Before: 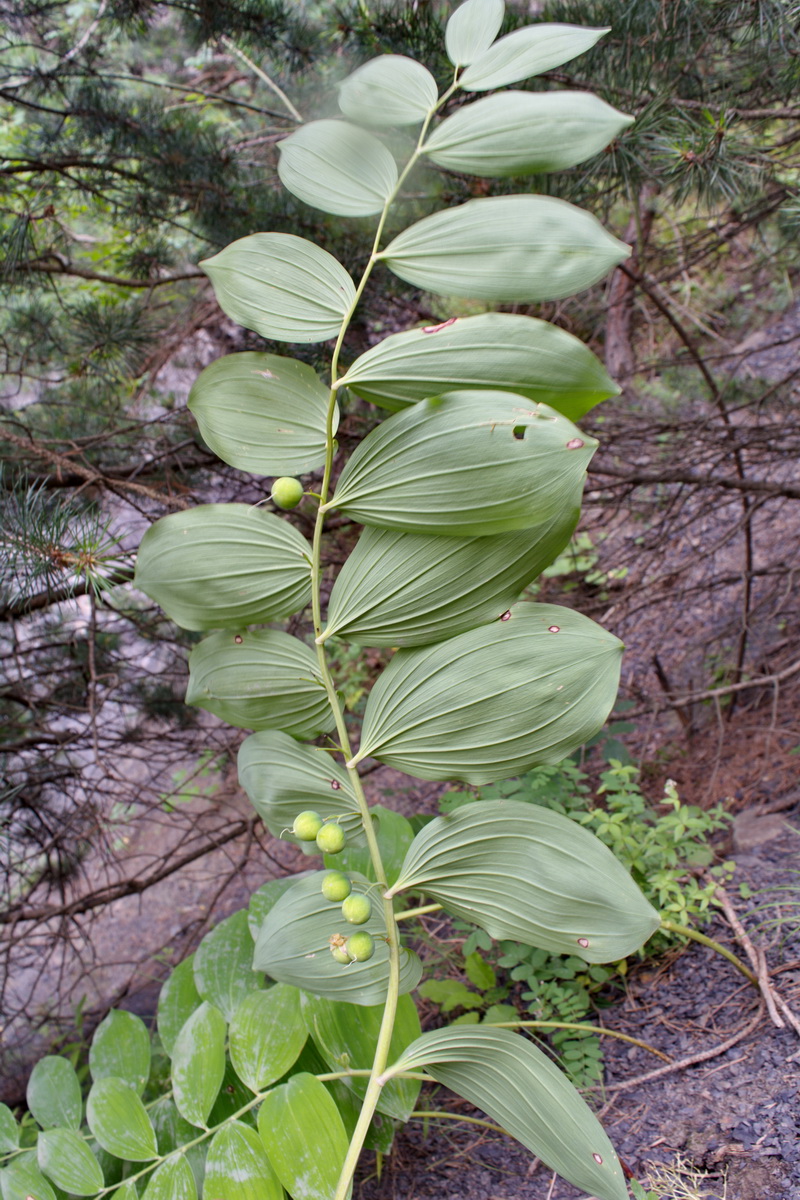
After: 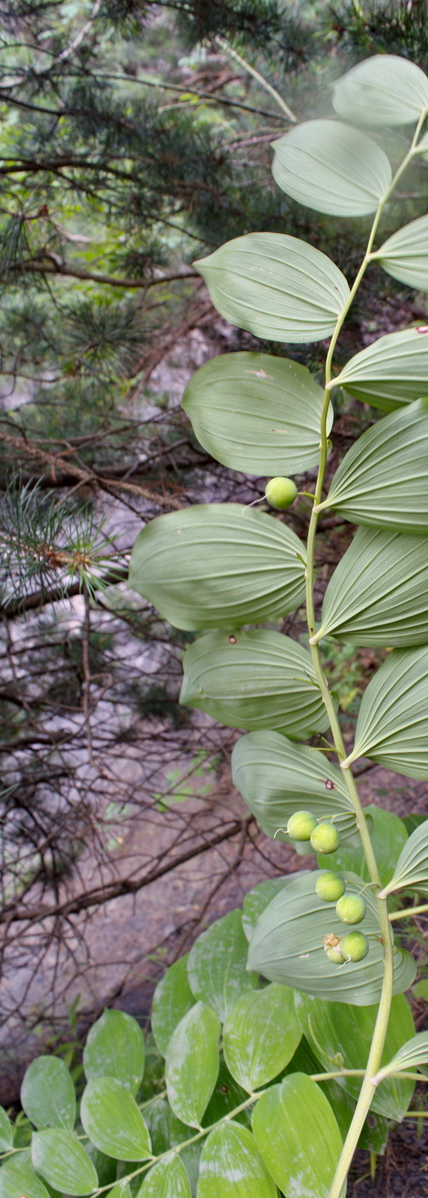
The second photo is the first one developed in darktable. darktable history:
crop: left 0.826%, right 45.585%, bottom 0.089%
